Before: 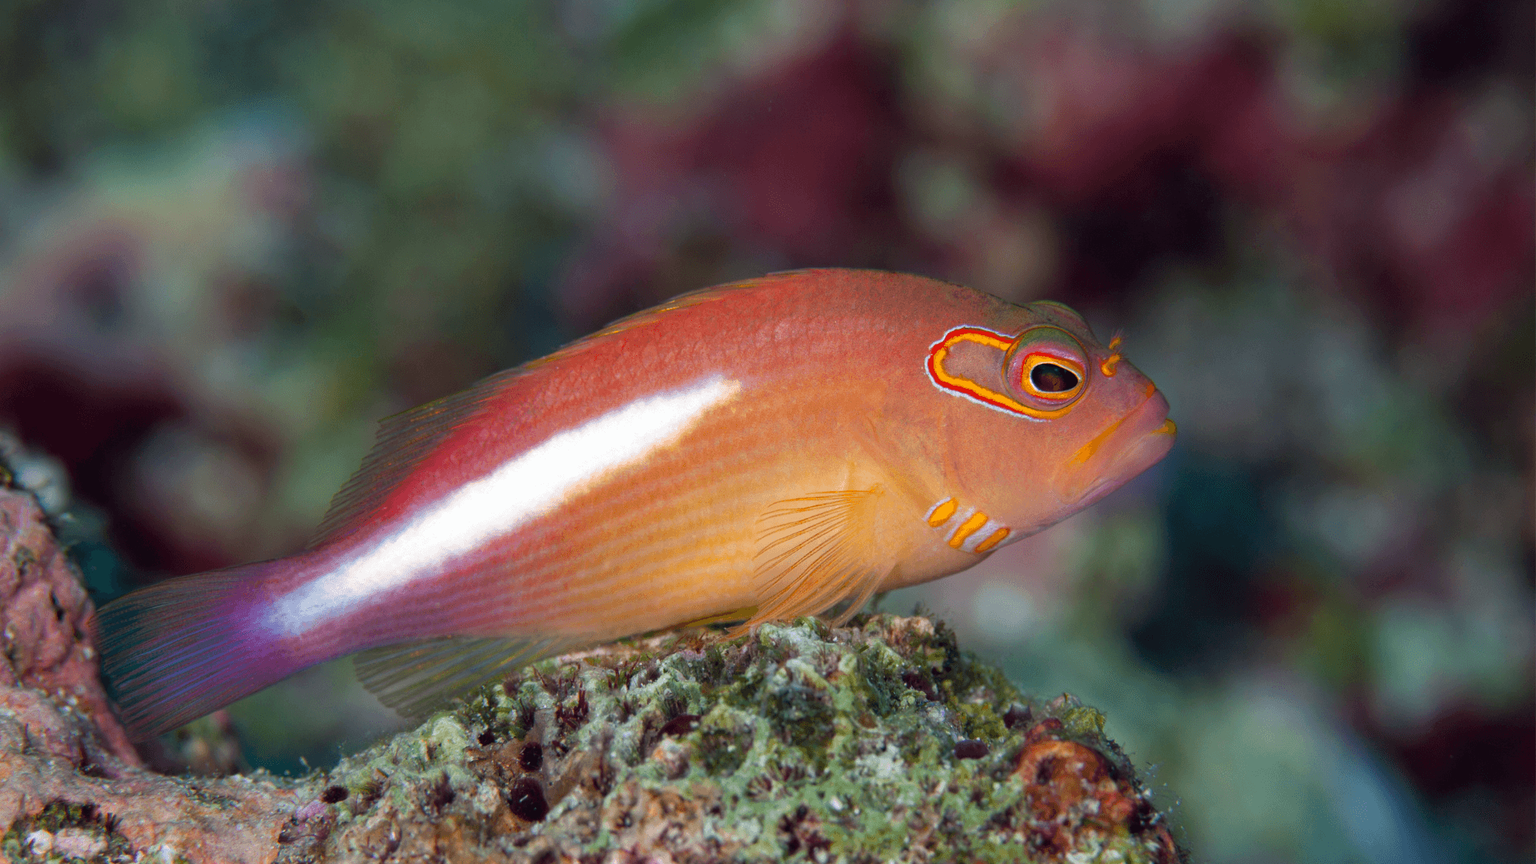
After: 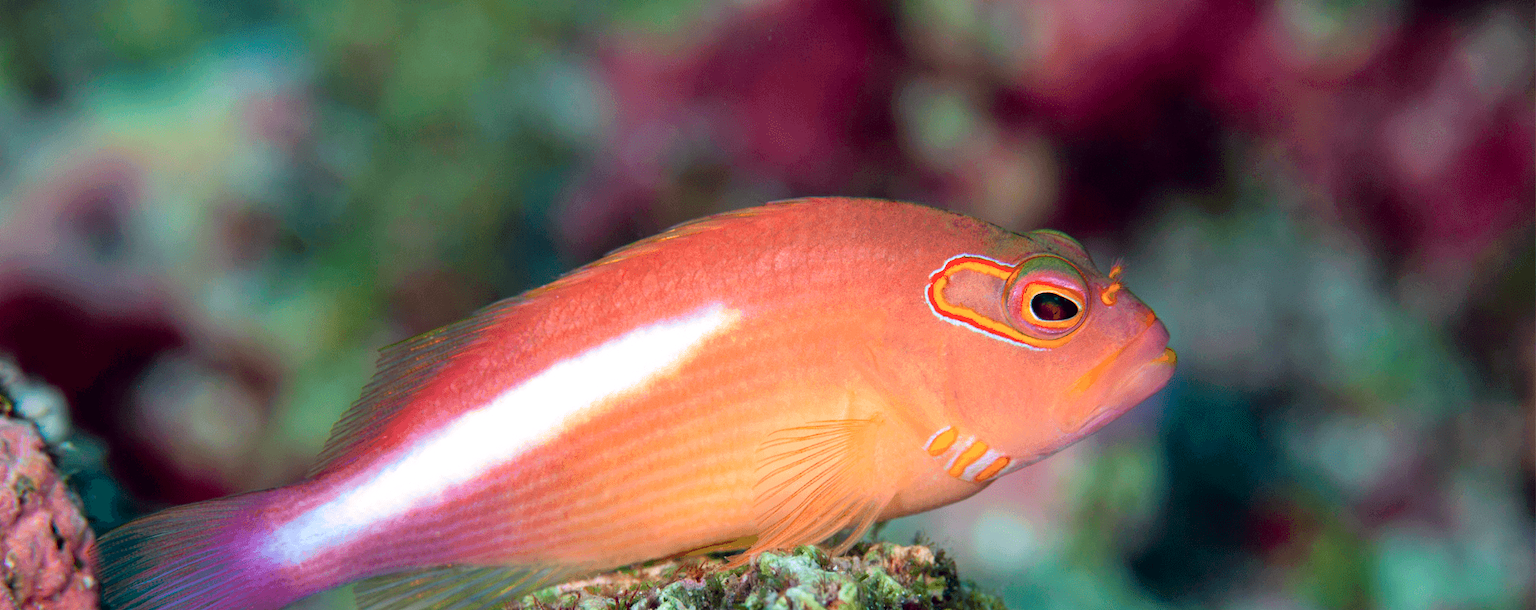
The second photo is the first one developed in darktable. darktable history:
shadows and highlights: shadows 30.86, highlights 0, soften with gaussian
tone curve: curves: ch0 [(0, 0) (0.051, 0.027) (0.096, 0.071) (0.219, 0.248) (0.428, 0.52) (0.596, 0.713) (0.727, 0.823) (0.859, 0.924) (1, 1)]; ch1 [(0, 0) (0.1, 0.038) (0.318, 0.221) (0.413, 0.325) (0.454, 0.41) (0.493, 0.478) (0.503, 0.501) (0.516, 0.515) (0.548, 0.575) (0.561, 0.596) (0.594, 0.647) (0.666, 0.701) (1, 1)]; ch2 [(0, 0) (0.453, 0.44) (0.479, 0.476) (0.504, 0.5) (0.52, 0.526) (0.557, 0.585) (0.583, 0.608) (0.824, 0.815) (1, 1)], color space Lab, independent channels, preserve colors none
crop and rotate: top 8.293%, bottom 20.996%
exposure: black level correction 0.001, exposure 0.14 EV, compensate highlight preservation false
